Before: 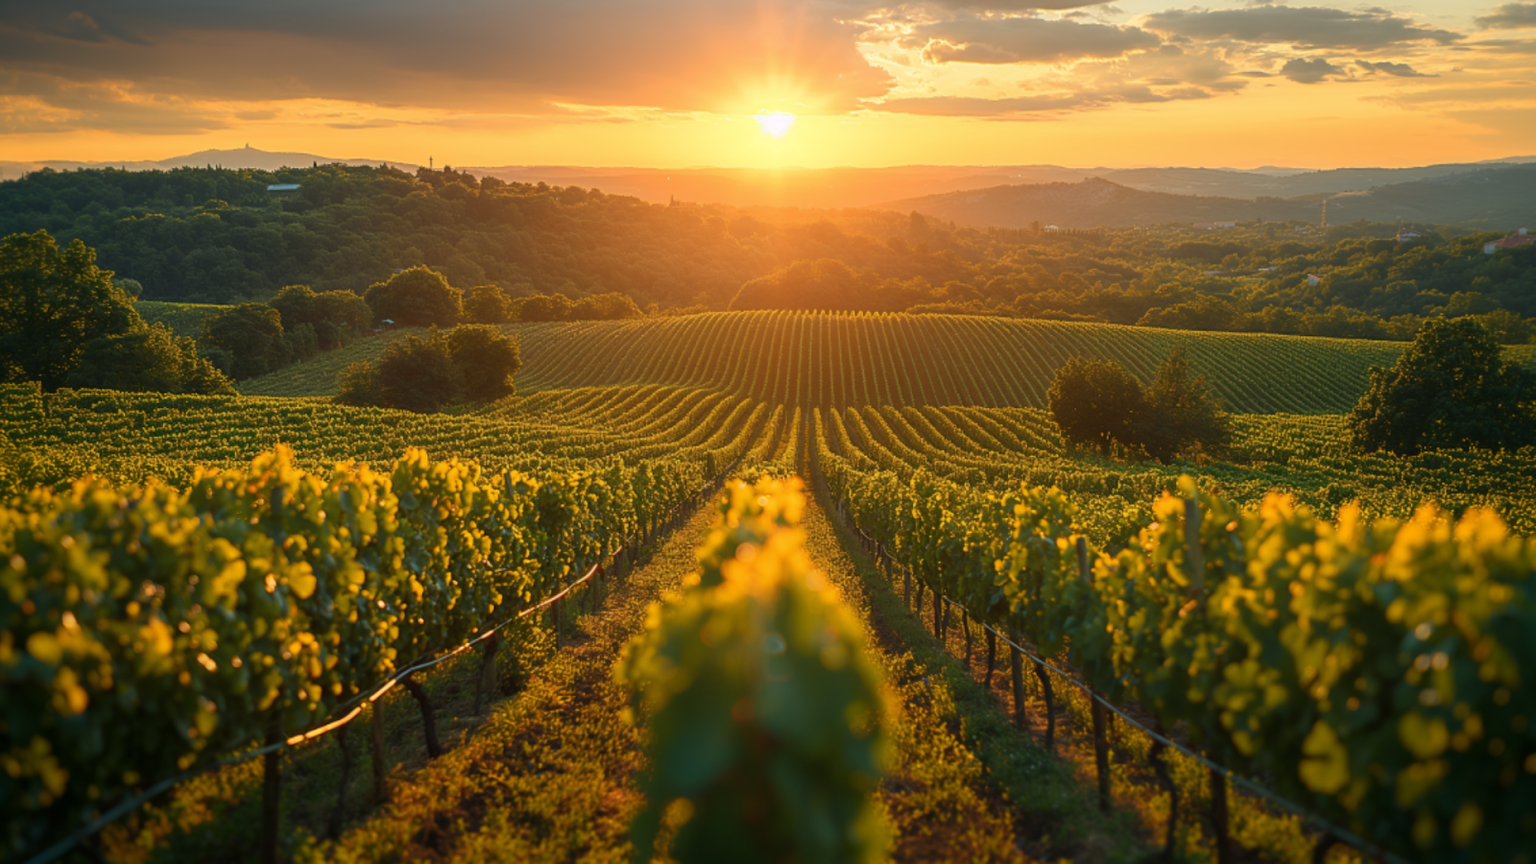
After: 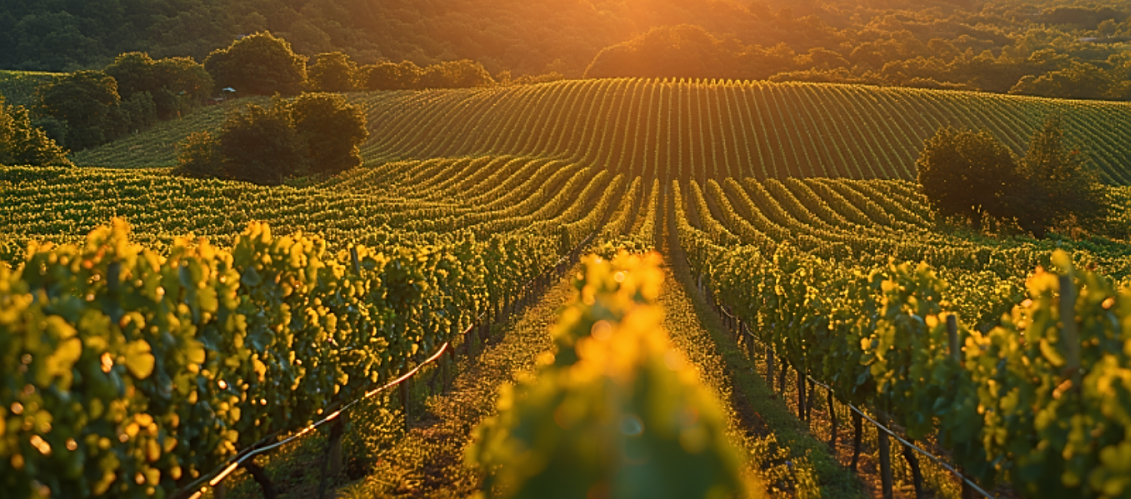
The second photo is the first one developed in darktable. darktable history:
crop: left 10.998%, top 27.276%, right 18.269%, bottom 17.221%
sharpen: amount 0.601
